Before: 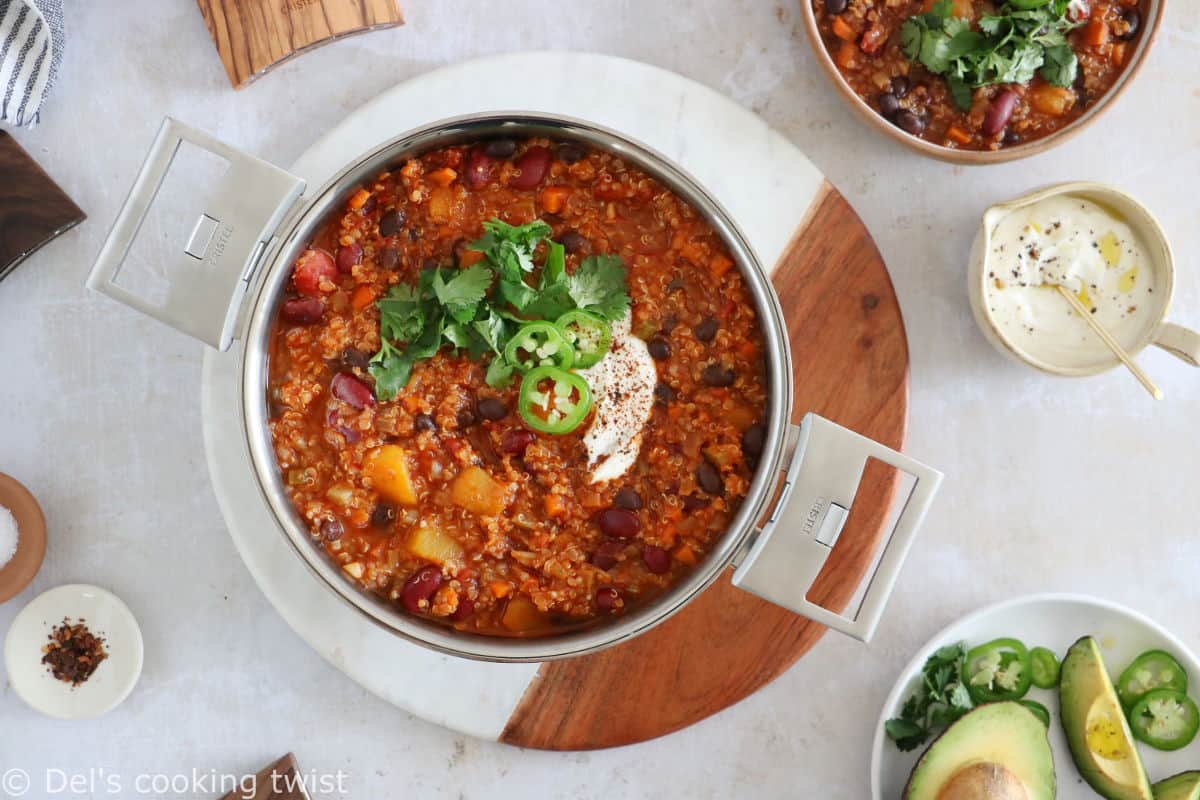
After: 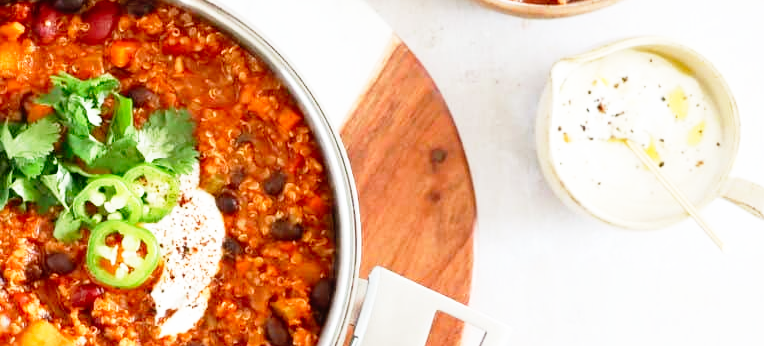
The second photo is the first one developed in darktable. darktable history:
base curve: curves: ch0 [(0, 0) (0.012, 0.01) (0.073, 0.168) (0.31, 0.711) (0.645, 0.957) (1, 1)], preserve colors none
crop: left 36.005%, top 18.293%, right 0.31%, bottom 38.444%
